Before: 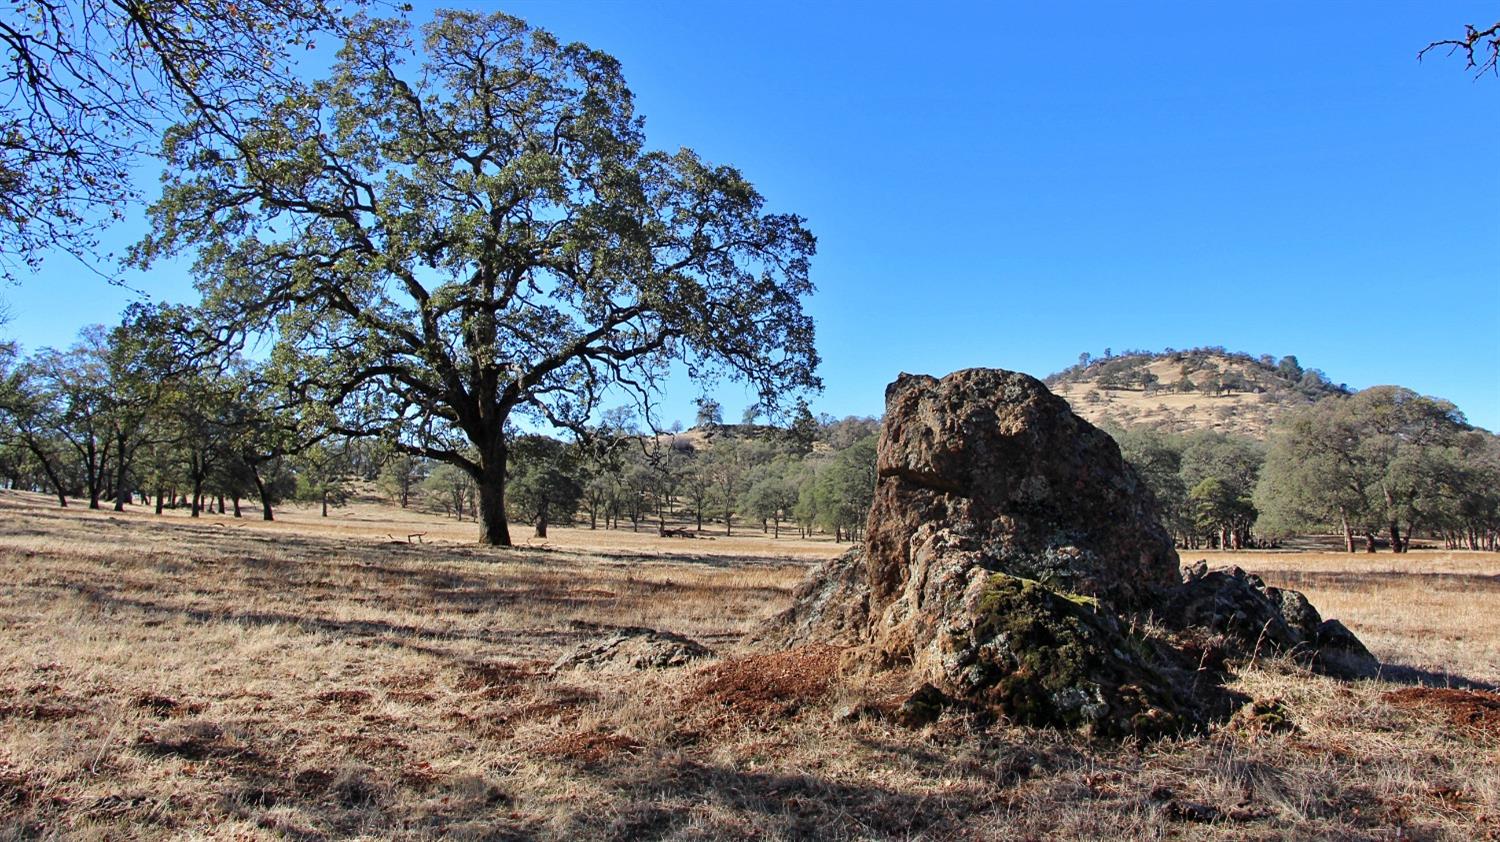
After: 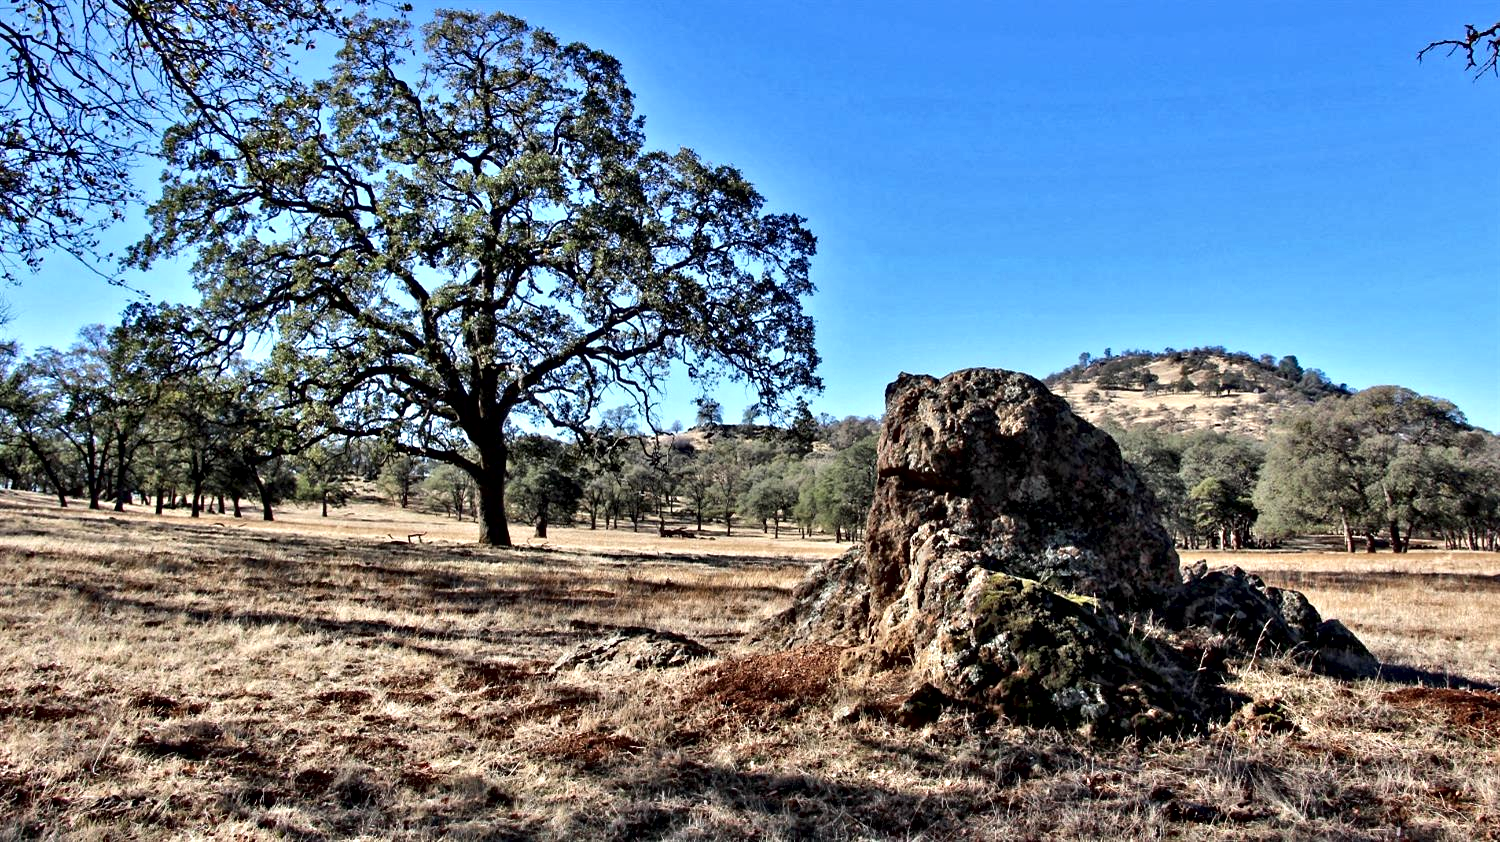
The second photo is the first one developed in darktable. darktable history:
local contrast: mode bilateral grid, contrast 20, coarseness 51, detail 149%, midtone range 0.2
contrast equalizer: y [[0.511, 0.558, 0.631, 0.632, 0.559, 0.512], [0.5 ×6], [0.507, 0.559, 0.627, 0.644, 0.647, 0.647], [0 ×6], [0 ×6]]
